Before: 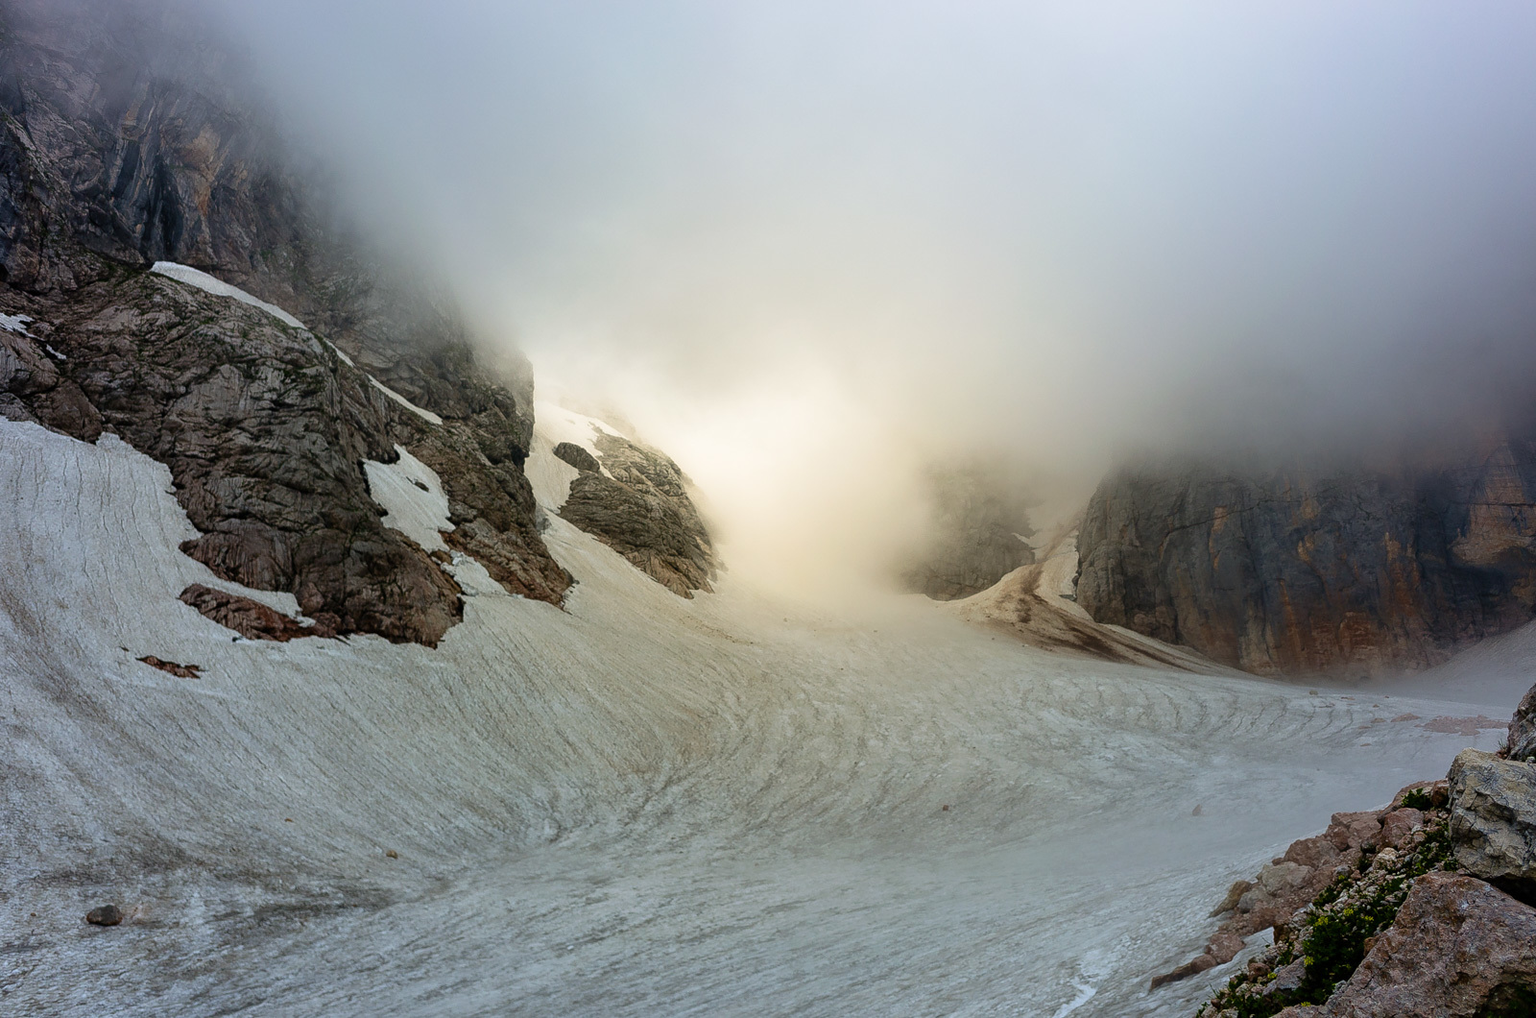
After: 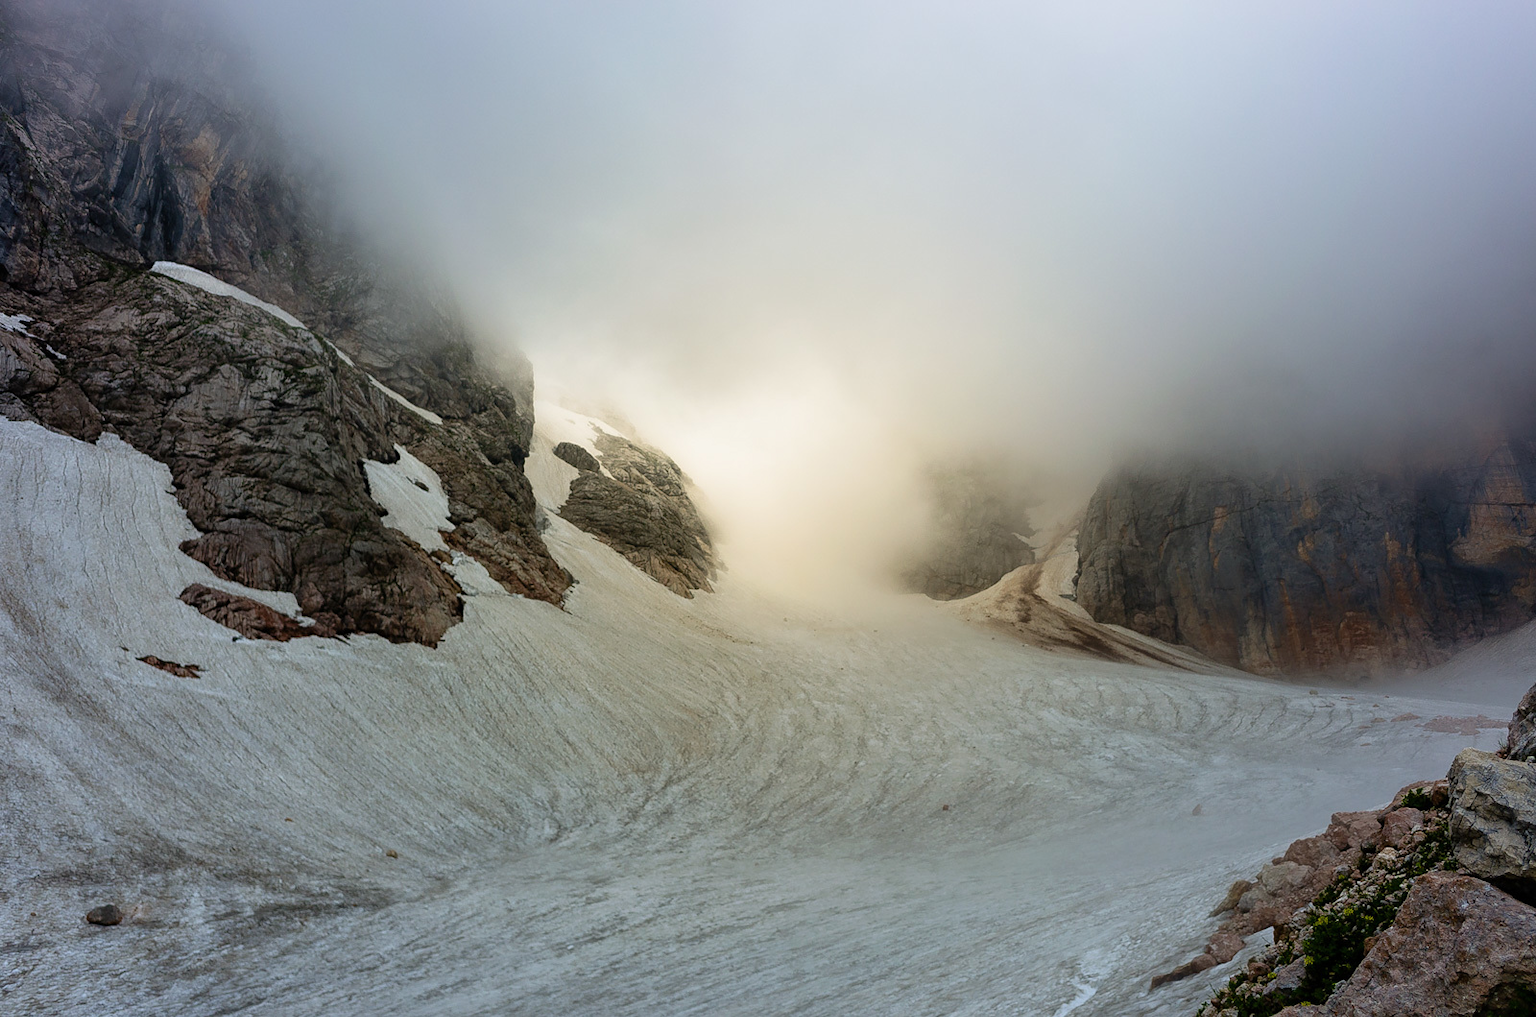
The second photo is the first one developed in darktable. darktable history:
exposure: exposure -0.059 EV, compensate exposure bias true, compensate highlight preservation false
